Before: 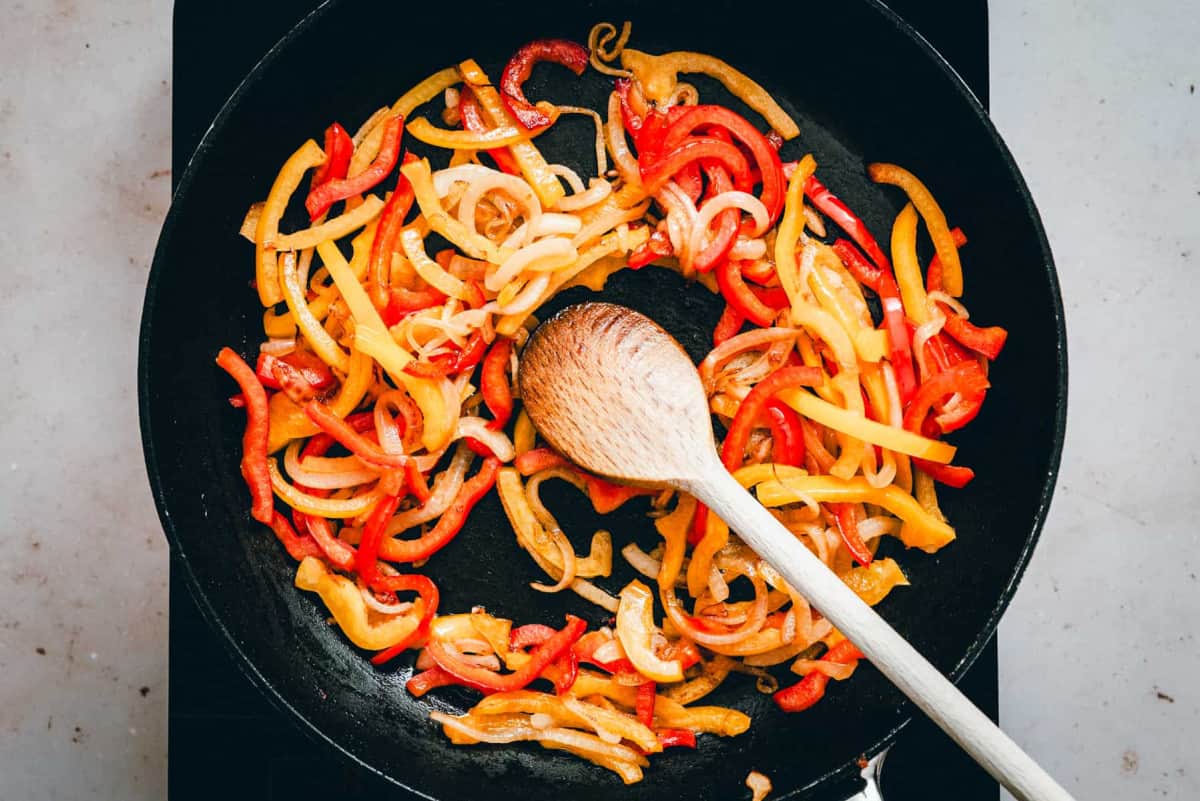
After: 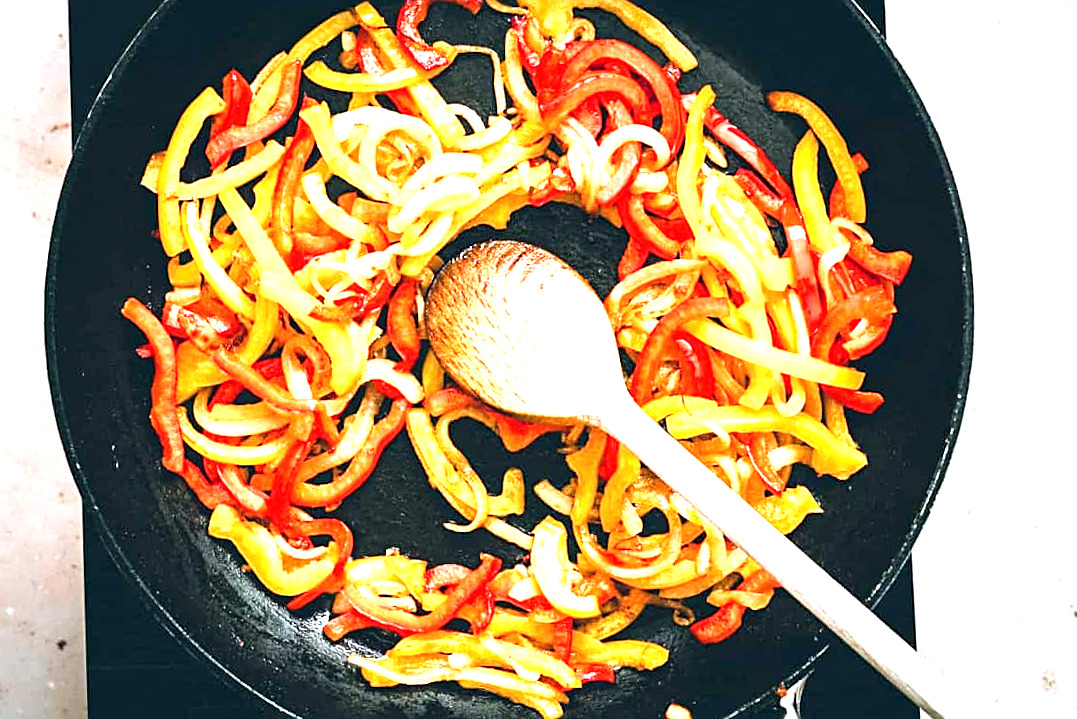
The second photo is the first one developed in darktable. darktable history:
sharpen: on, module defaults
exposure: black level correction 0, exposure 1.5 EV, compensate highlight preservation false
crop and rotate: angle 1.96°, left 5.673%, top 5.673%
